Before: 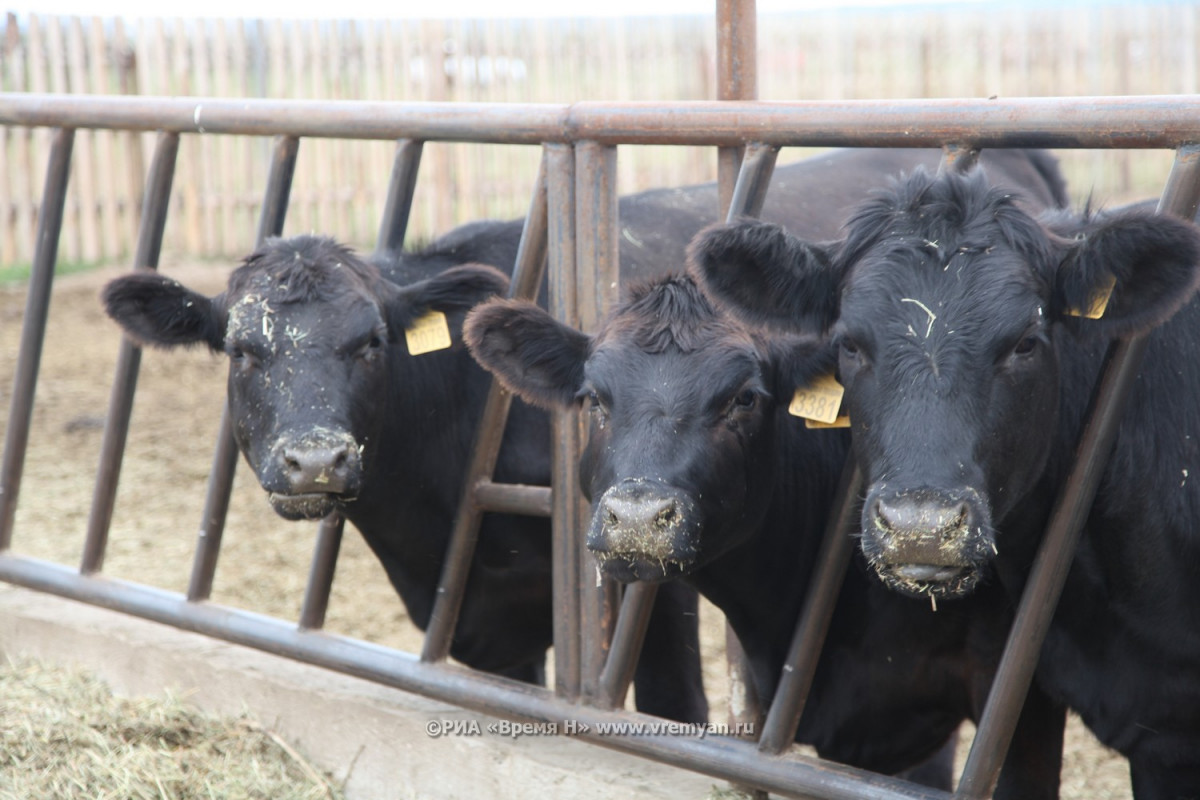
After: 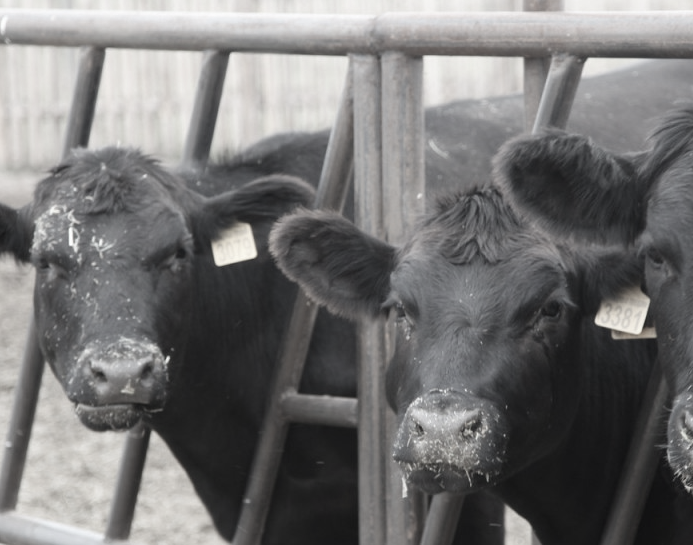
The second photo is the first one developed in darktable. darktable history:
color correction: saturation 0.2
white balance: emerald 1
crop: left 16.202%, top 11.208%, right 26.045%, bottom 20.557%
